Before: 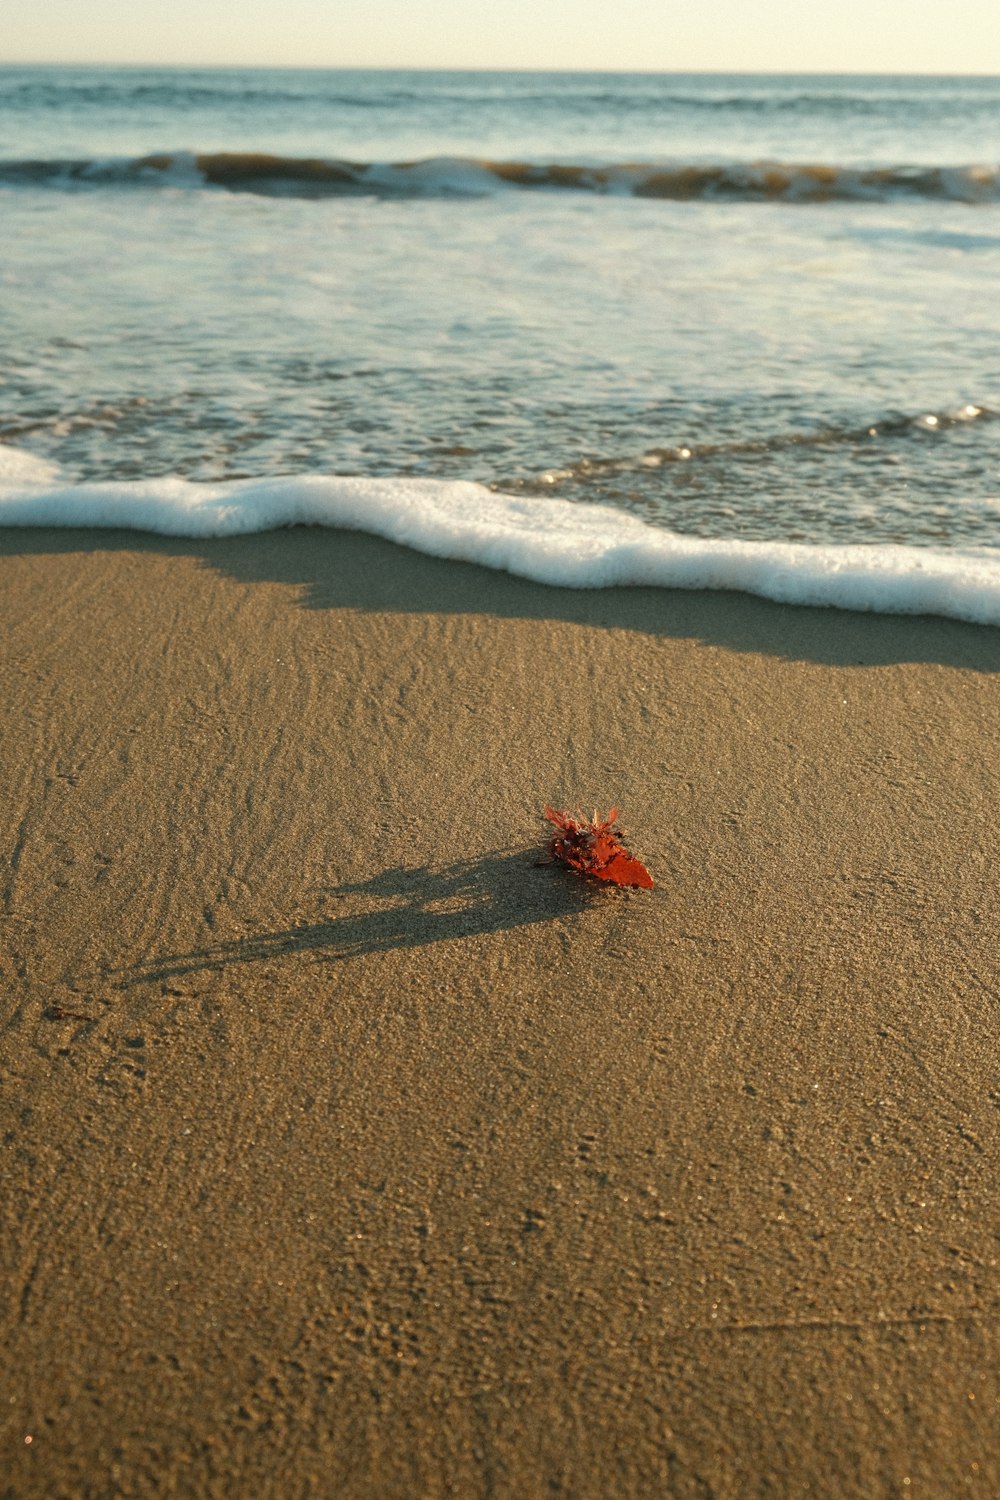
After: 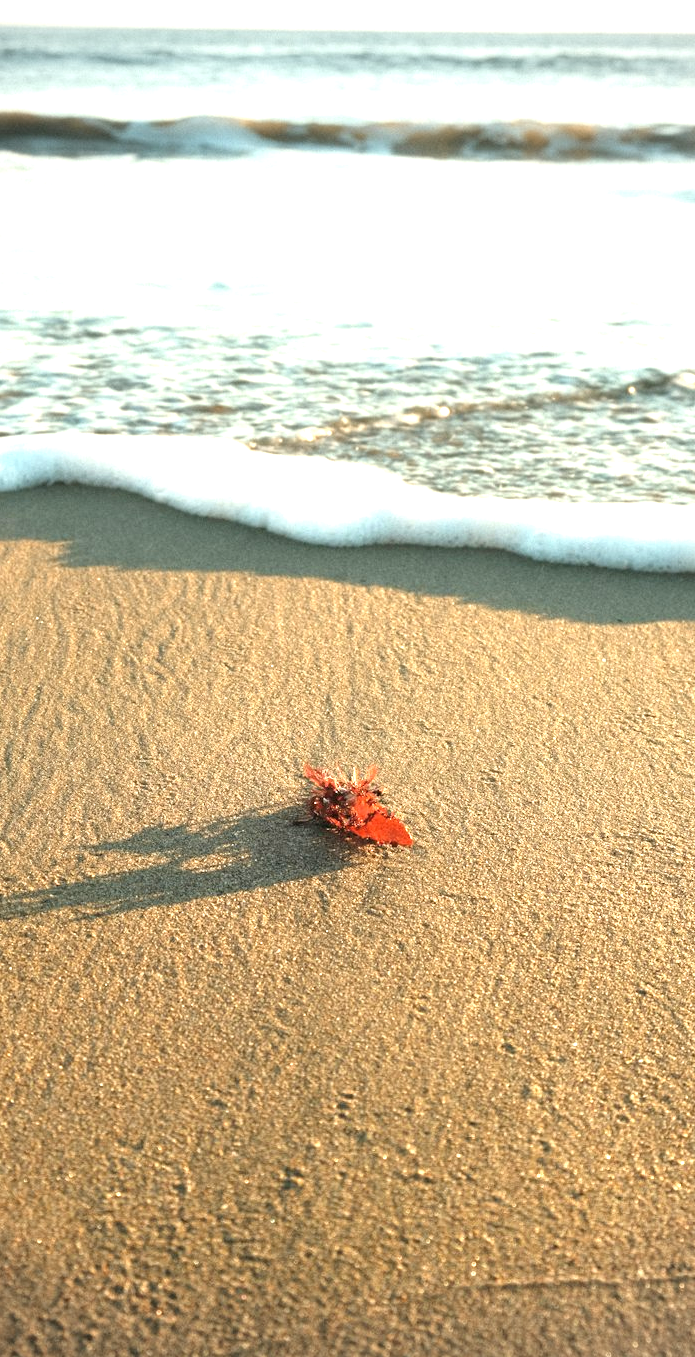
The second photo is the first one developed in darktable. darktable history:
crop and rotate: left 24.103%, top 2.852%, right 6.384%, bottom 6.658%
shadows and highlights: radius 113.22, shadows 51.7, white point adjustment 9.1, highlights -5.54, soften with gaussian
vignetting: fall-off start 97.25%, center (-0.075, 0.071), width/height ratio 1.185
exposure: black level correction 0, exposure 1.199 EV, compensate highlight preservation false
